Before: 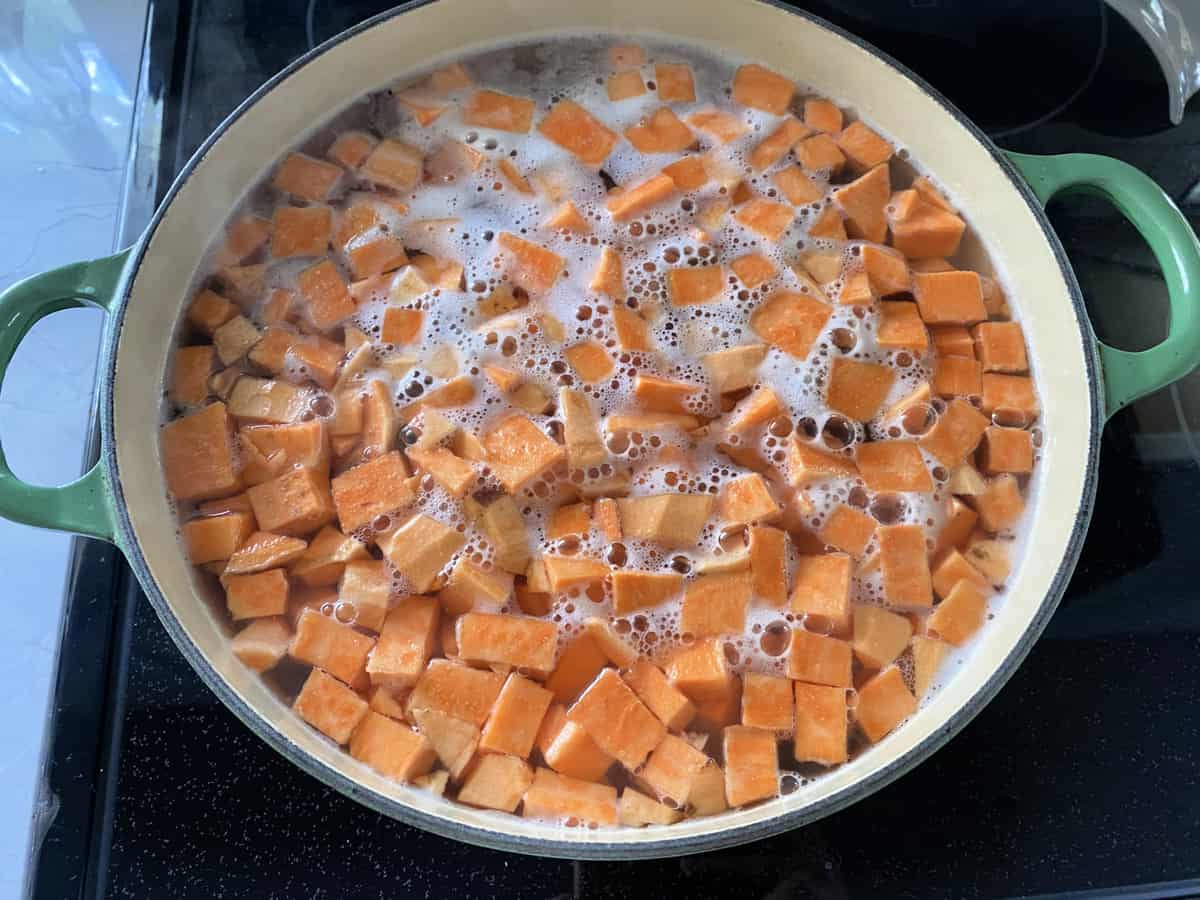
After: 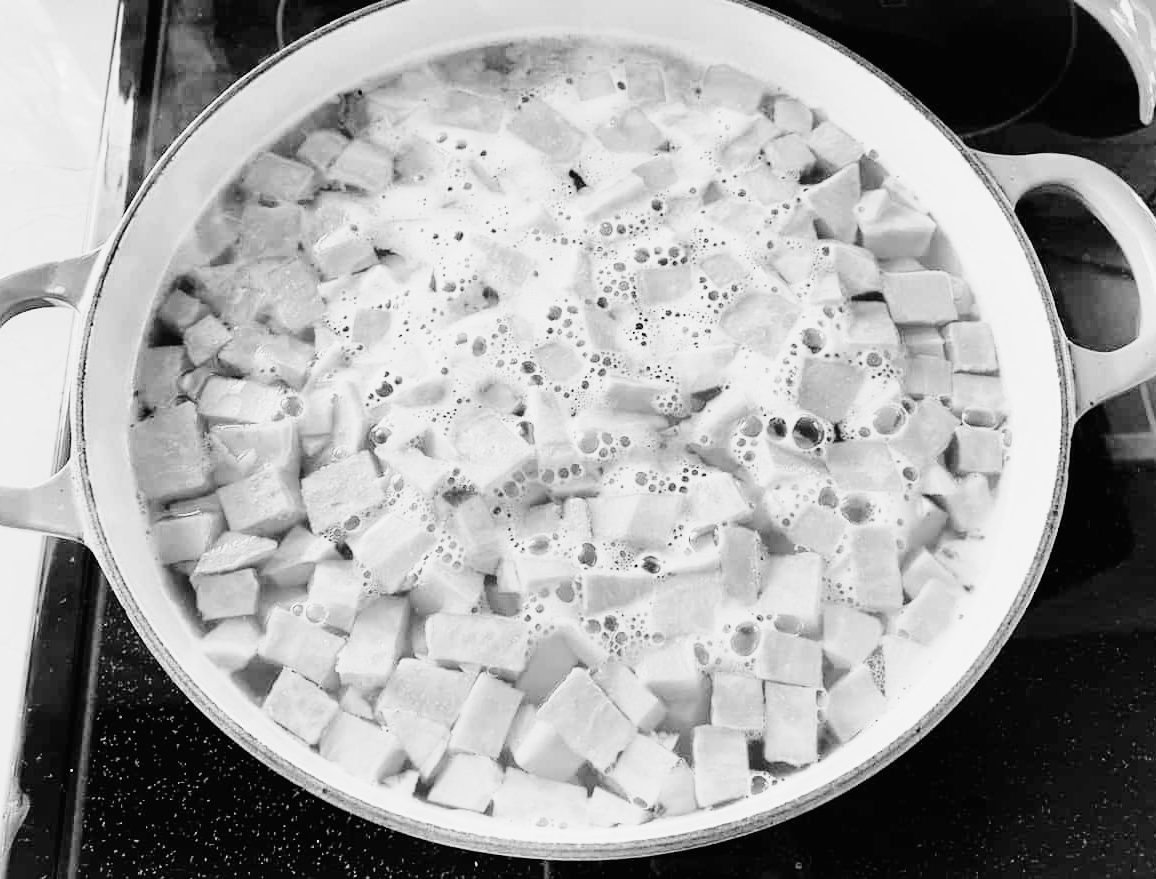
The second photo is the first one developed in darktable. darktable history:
crop and rotate: left 2.536%, right 1.107%, bottom 2.246%
tone equalizer: -8 EV 0.25 EV, -7 EV 0.417 EV, -6 EV 0.417 EV, -5 EV 0.25 EV, -3 EV -0.25 EV, -2 EV -0.417 EV, -1 EV -0.417 EV, +0 EV -0.25 EV, edges refinement/feathering 500, mask exposure compensation -1.57 EV, preserve details guided filter
rgb curve: curves: ch0 [(0, 0) (0.078, 0.051) (0.929, 0.956) (1, 1)], compensate middle gray true
exposure: black level correction 0.001, exposure 1 EV, compensate highlight preservation false
monochrome: on, module defaults
tone curve: curves: ch0 [(0, 0.012) (0.052, 0.04) (0.107, 0.086) (0.269, 0.266) (0.471, 0.503) (0.731, 0.771) (0.921, 0.909) (0.999, 0.951)]; ch1 [(0, 0) (0.339, 0.298) (0.402, 0.363) (0.444, 0.415) (0.485, 0.469) (0.494, 0.493) (0.504, 0.501) (0.525, 0.534) (0.555, 0.593) (0.594, 0.648) (1, 1)]; ch2 [(0, 0) (0.48, 0.48) (0.504, 0.5) (0.535, 0.557) (0.581, 0.623) (0.649, 0.683) (0.824, 0.815) (1, 1)], color space Lab, independent channels, preserve colors none
base curve: curves: ch0 [(0, 0) (0.028, 0.03) (0.121, 0.232) (0.46, 0.748) (0.859, 0.968) (1, 1)], preserve colors none
